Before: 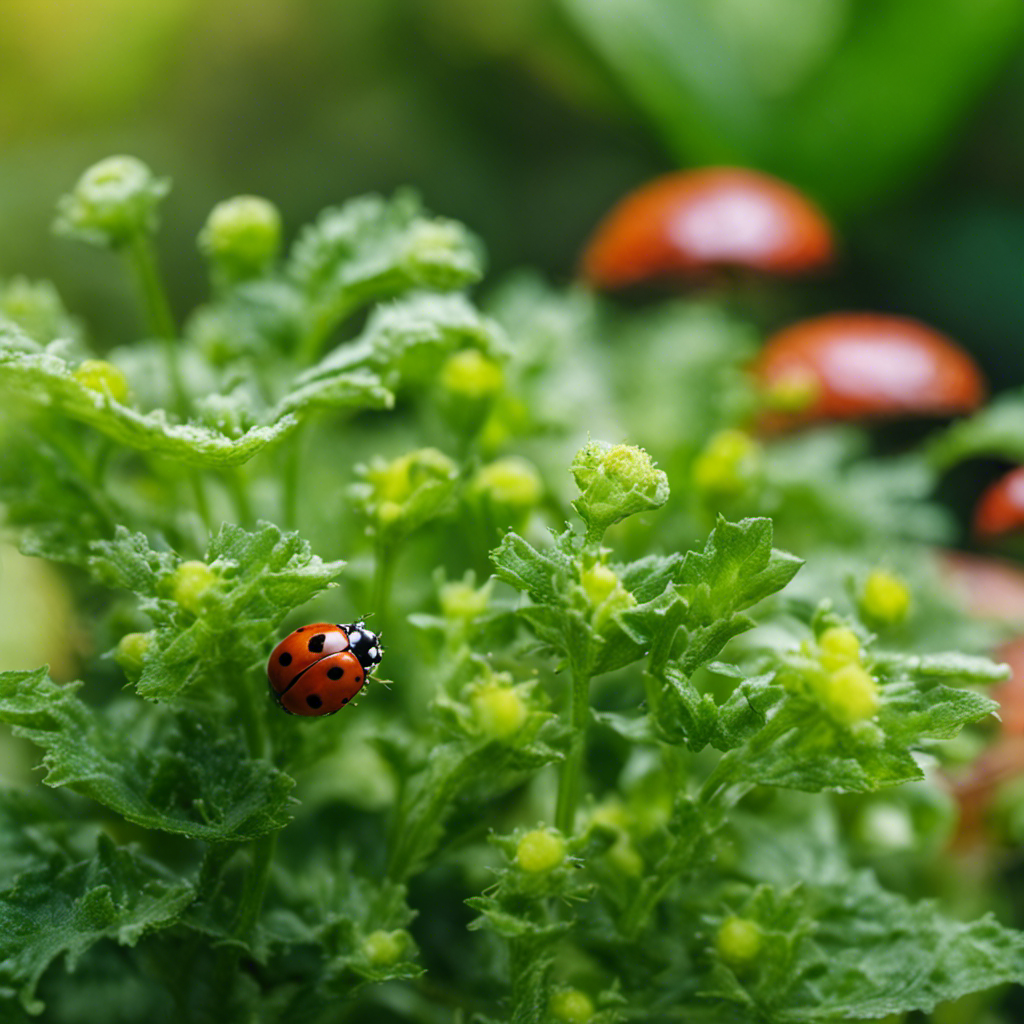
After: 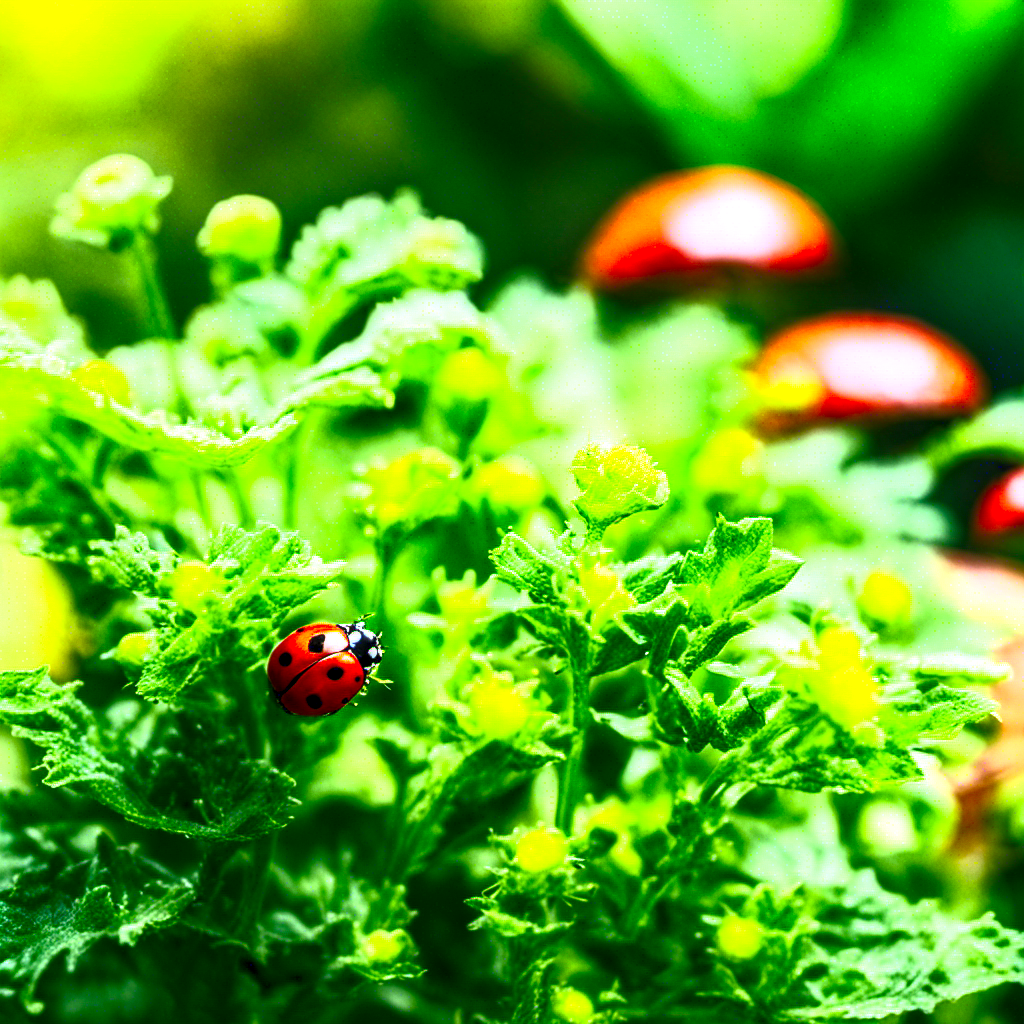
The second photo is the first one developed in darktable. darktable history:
contrast brightness saturation: contrast 0.99, brightness 0.988, saturation 0.989
local contrast: highlights 64%, shadows 54%, detail 169%, midtone range 0.52
